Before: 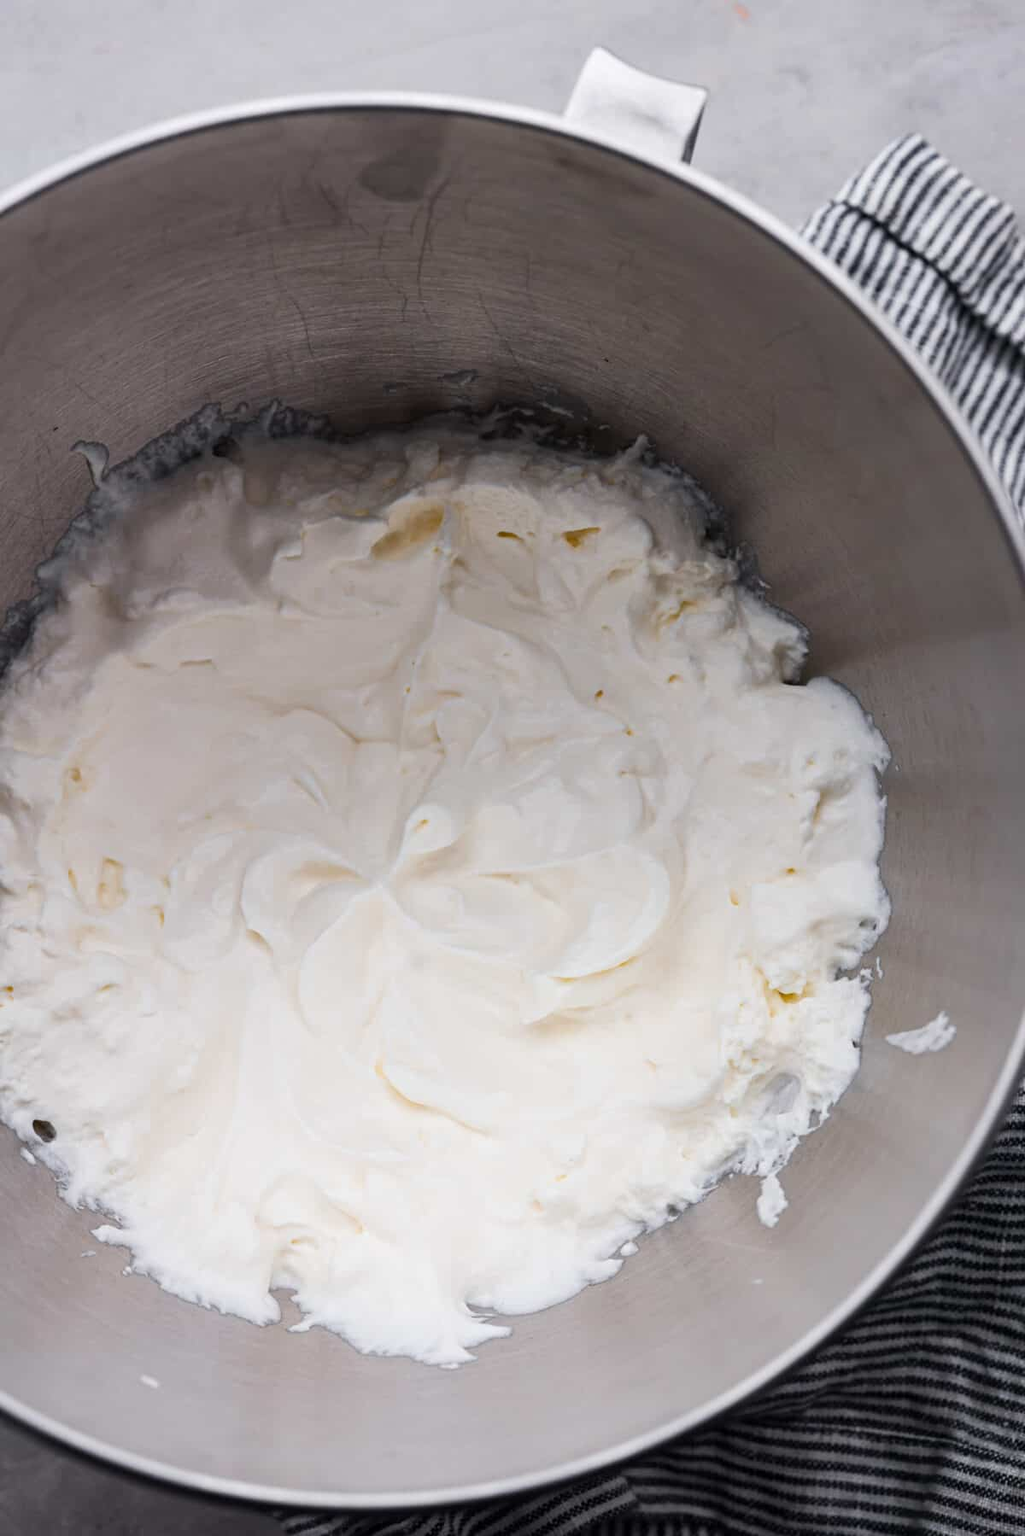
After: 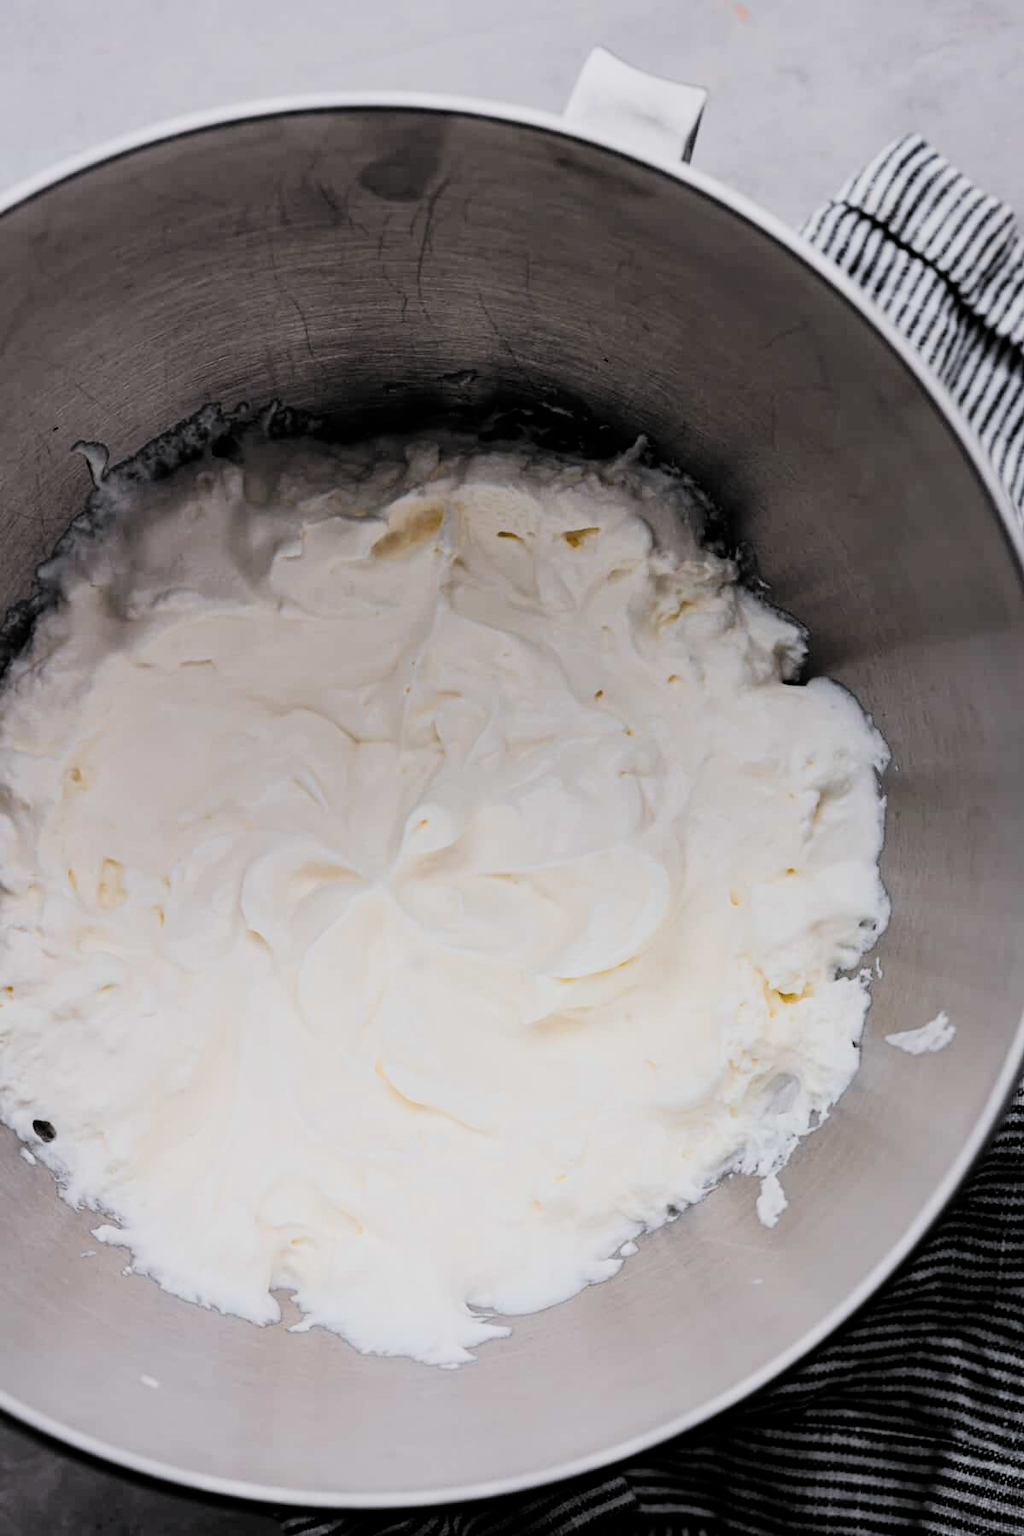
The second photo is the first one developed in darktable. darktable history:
filmic rgb: black relative exposure -5.05 EV, white relative exposure 4 EV, threshold 5.98 EV, hardness 2.88, contrast 1.298, highlights saturation mix -30.78%, color science v6 (2022), enable highlight reconstruction true
